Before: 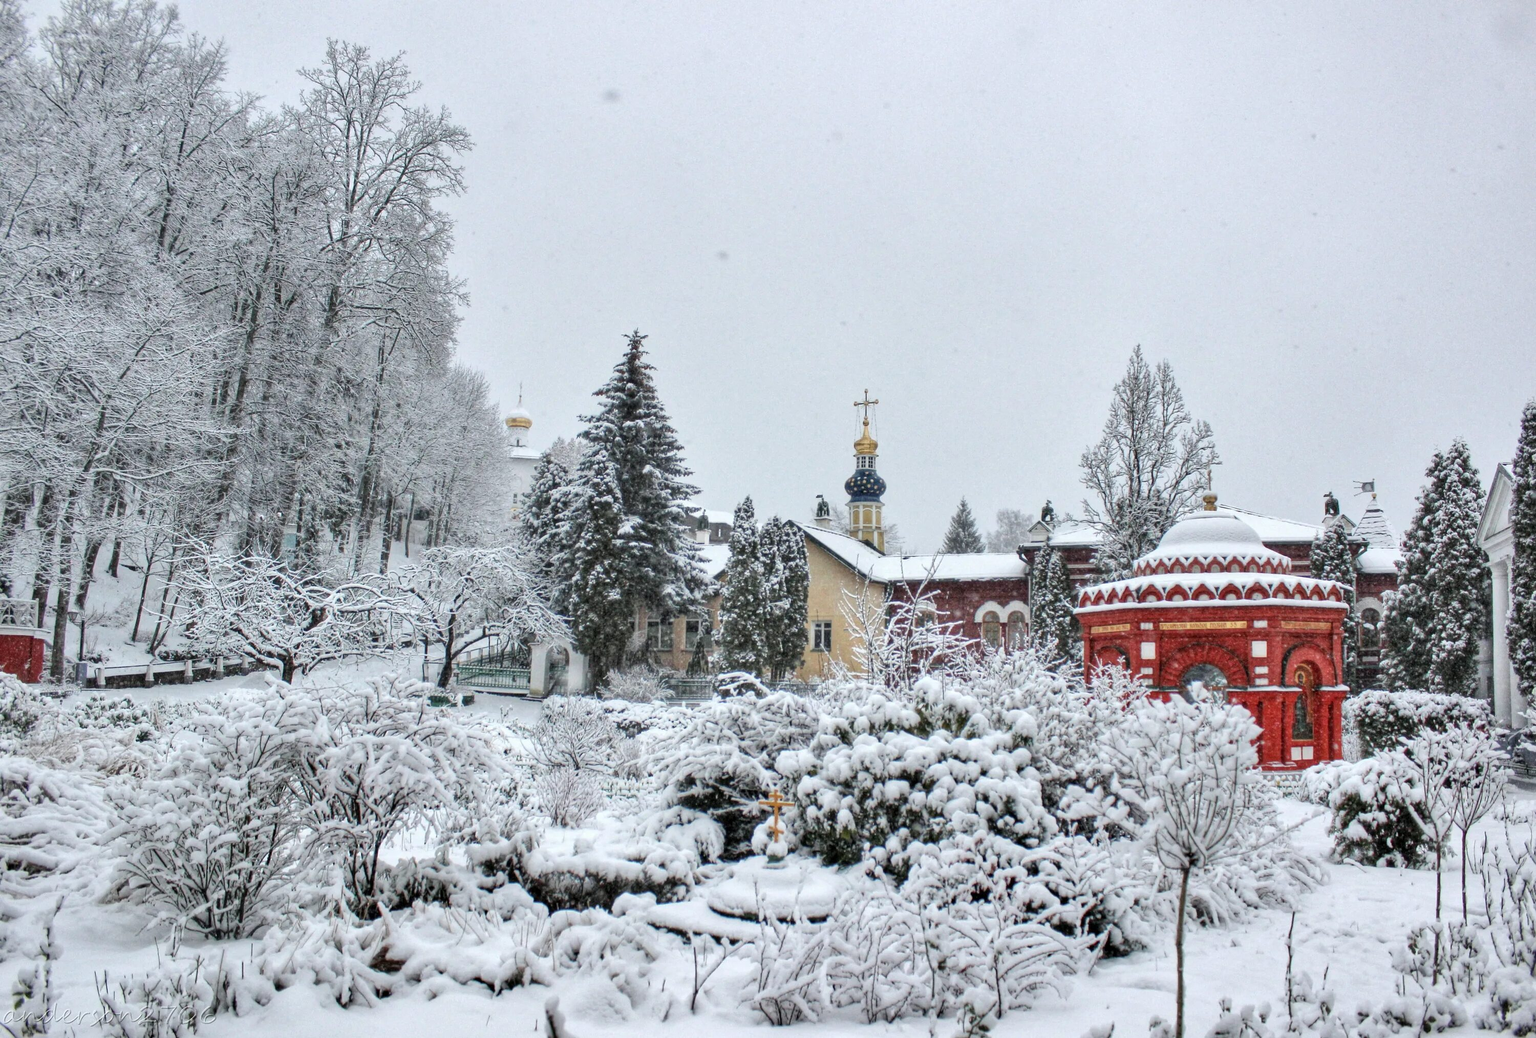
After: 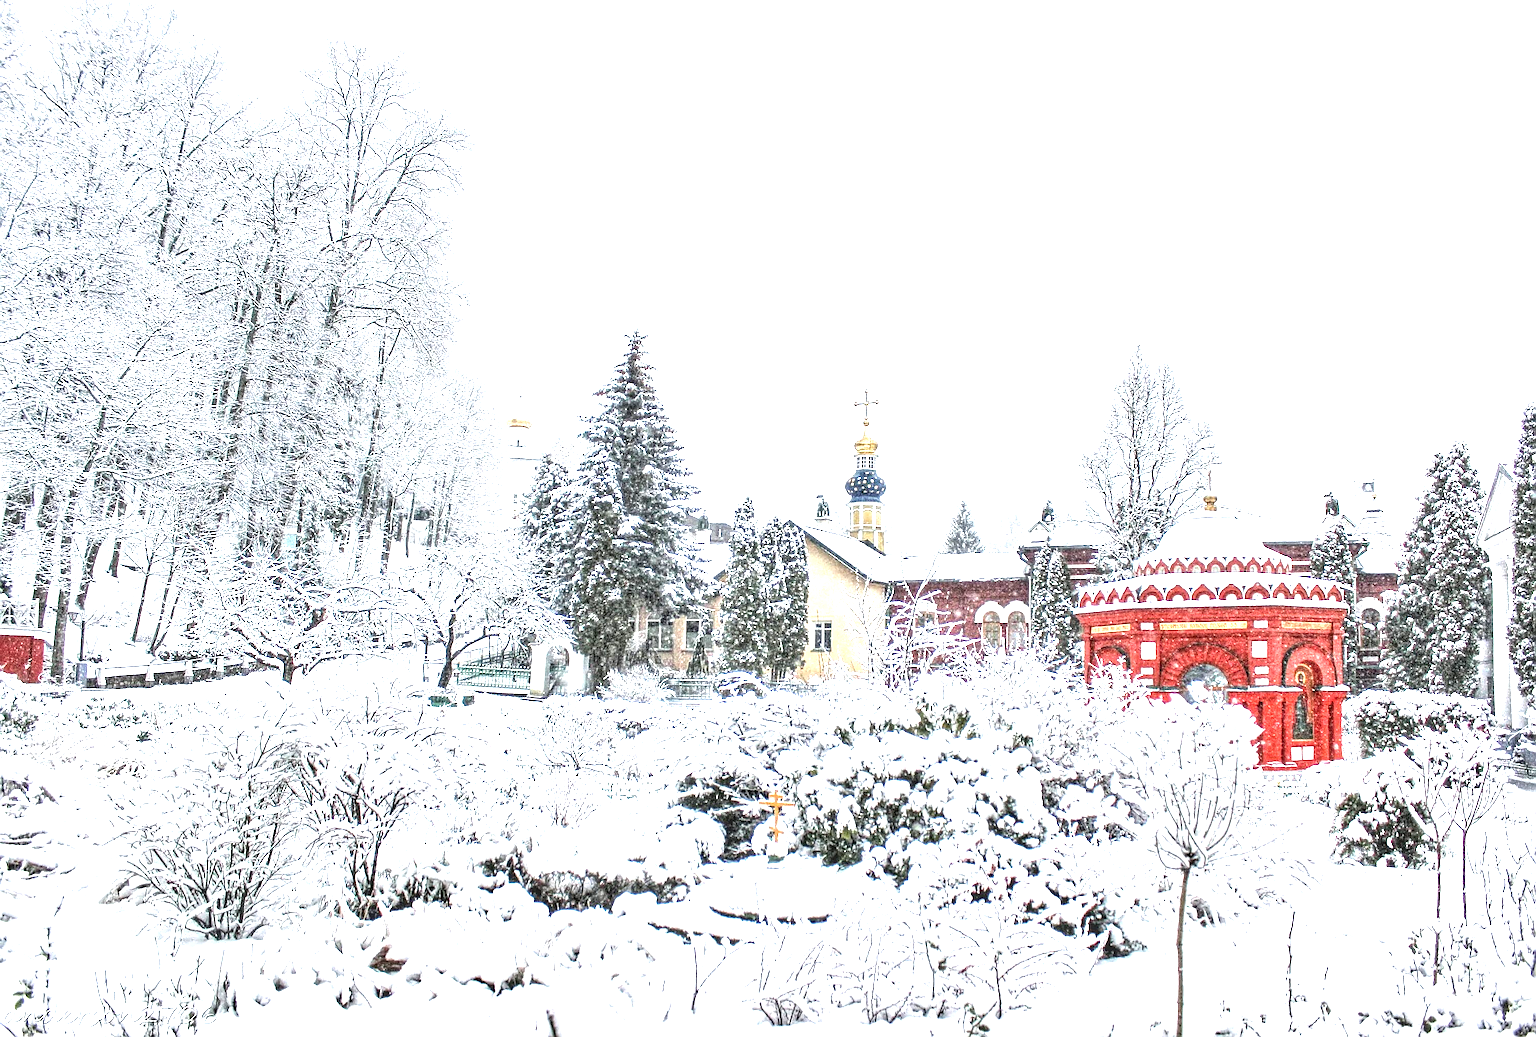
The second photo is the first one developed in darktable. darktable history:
local contrast: detail 130%
sharpen: radius 1.361, amount 1.233, threshold 0.845
exposure: black level correction 0, exposure 1.662 EV, compensate exposure bias true, compensate highlight preservation false
